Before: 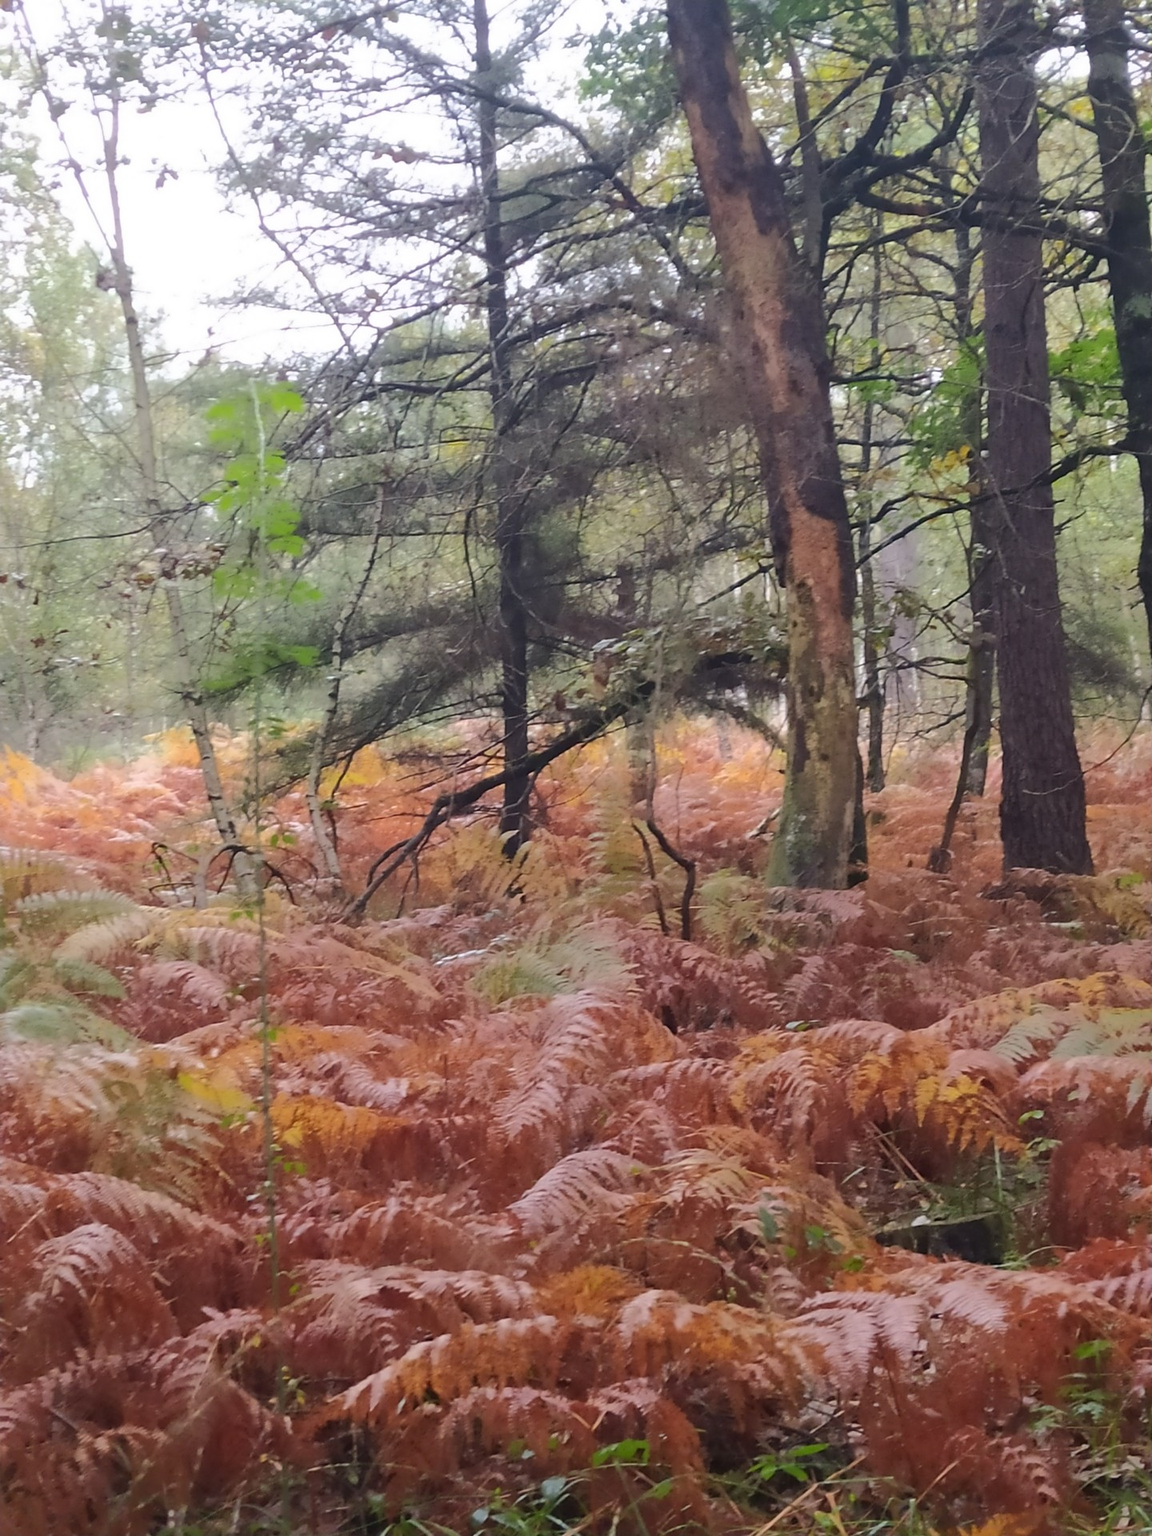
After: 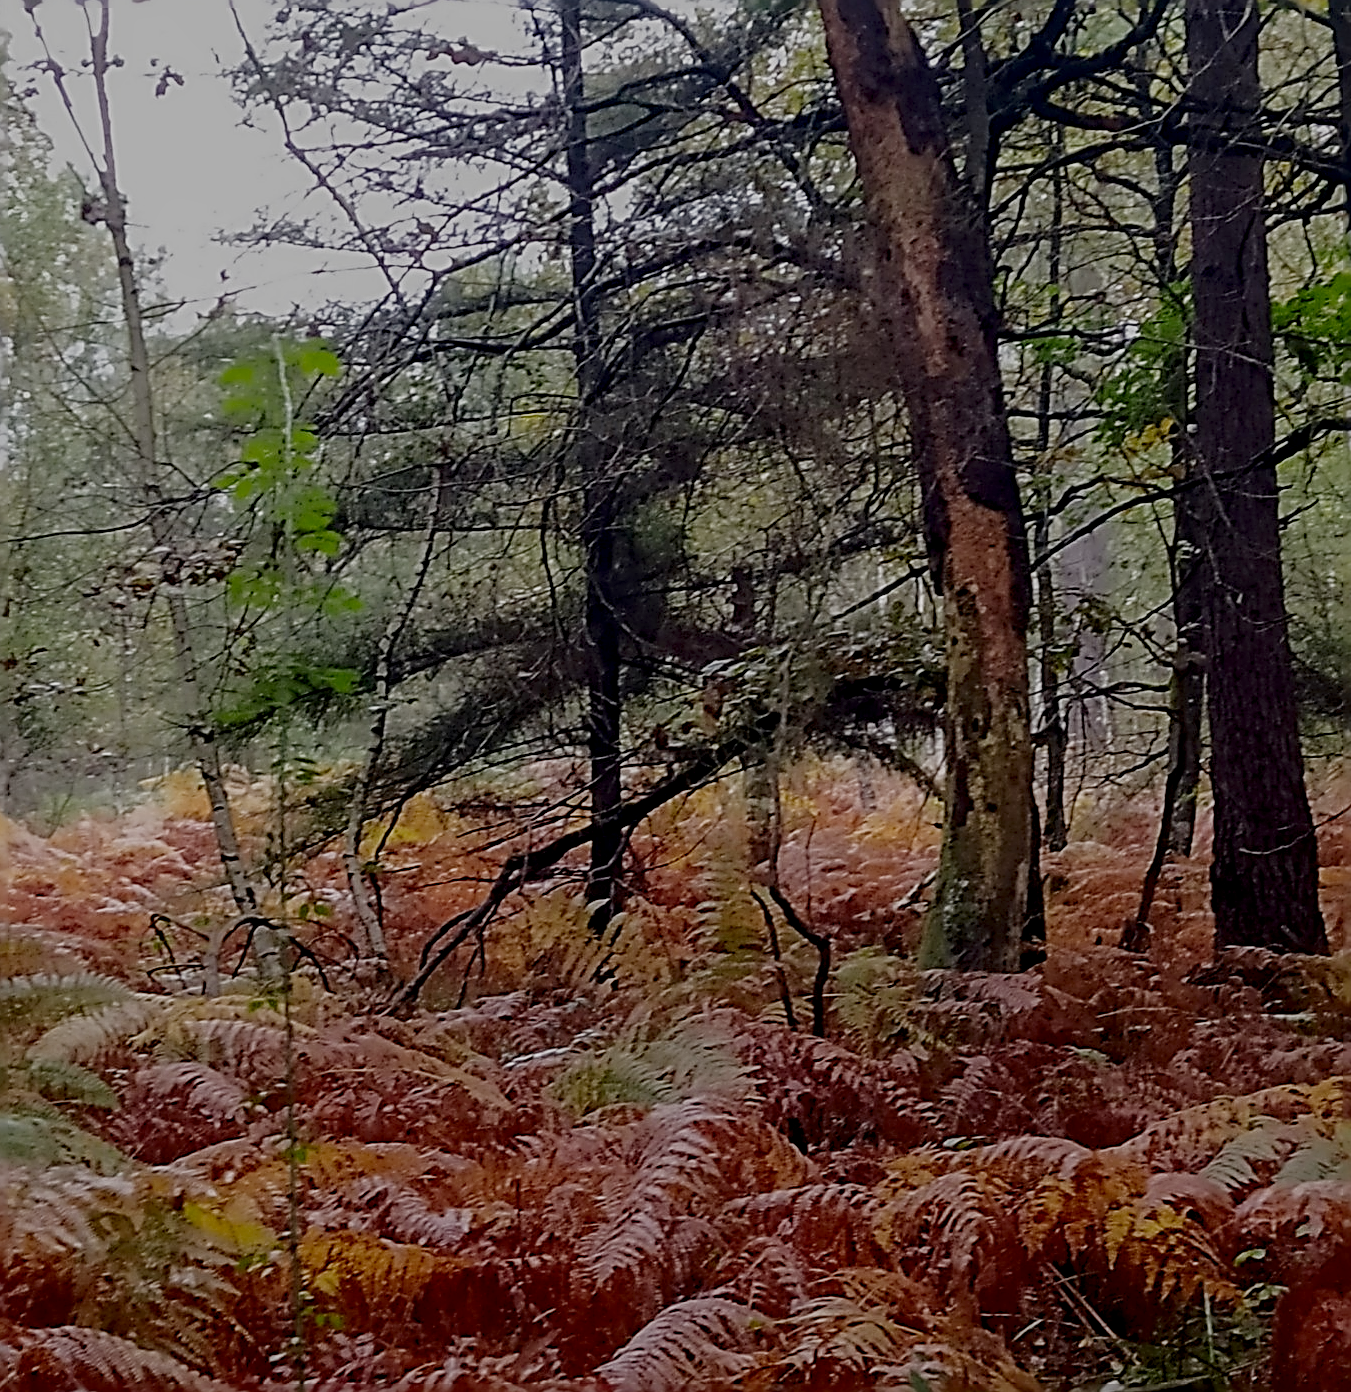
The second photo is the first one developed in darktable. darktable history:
filmic rgb: middle gray luminance 30%, black relative exposure -9 EV, white relative exposure 7 EV, threshold 6 EV, target black luminance 0%, hardness 2.94, latitude 2.04%, contrast 0.963, highlights saturation mix 5%, shadows ↔ highlights balance 12.16%, add noise in highlights 0, preserve chrominance no, color science v3 (2019), use custom middle-gray values true, iterations of high-quality reconstruction 0, contrast in highlights soft, enable highlight reconstruction true
crop: left 2.737%, top 7.287%, right 3.421%, bottom 20.179%
sharpen: radius 3.158, amount 1.731
contrast brightness saturation: contrast 0.07, brightness -0.14, saturation 0.11
local contrast: detail 130%
